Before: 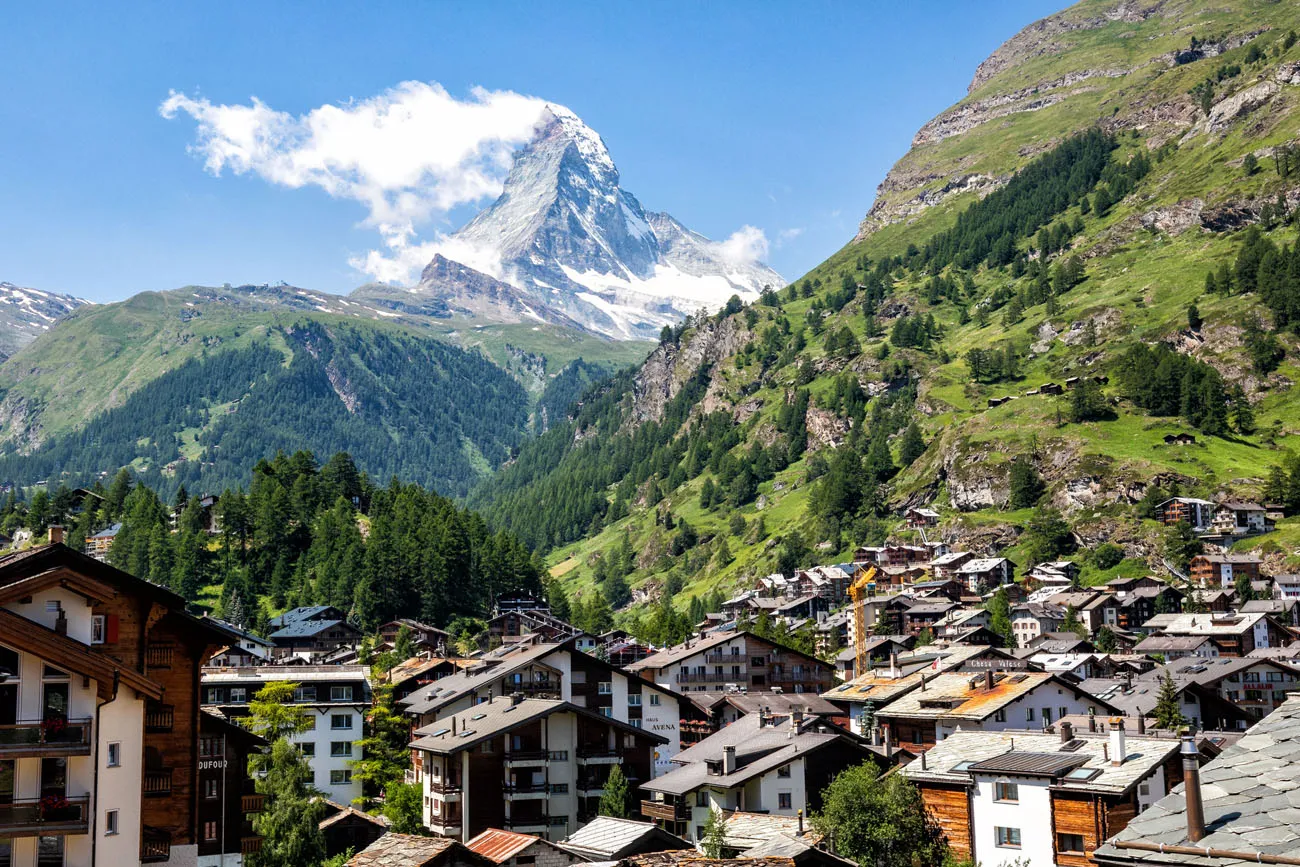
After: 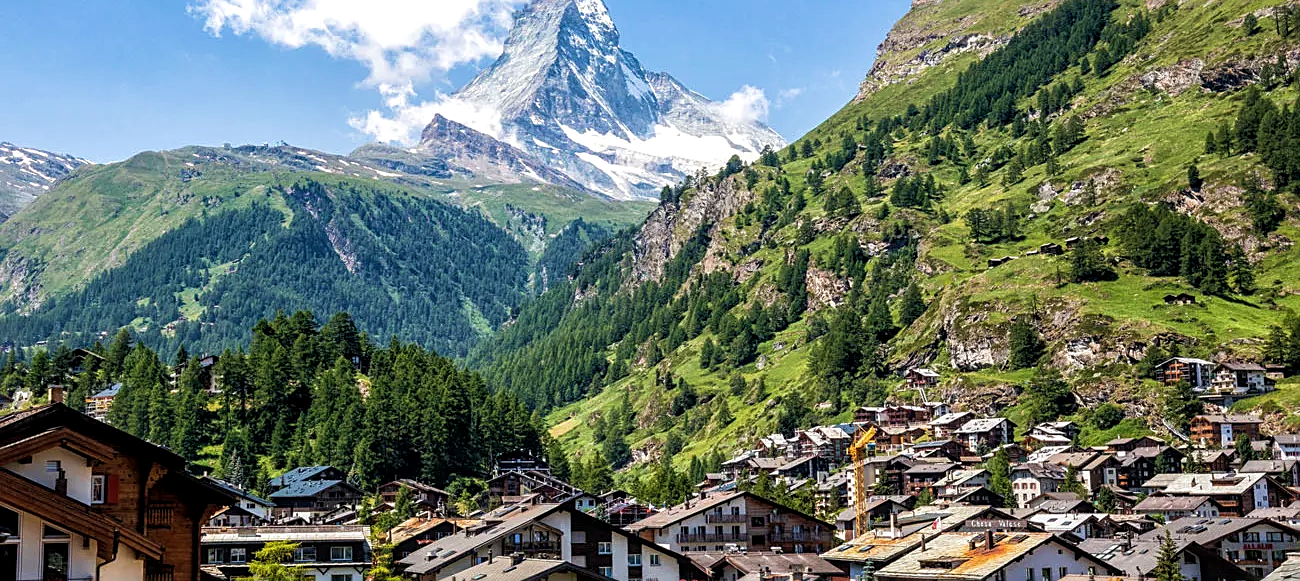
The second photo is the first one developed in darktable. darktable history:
sharpen: on, module defaults
crop: top 16.223%, bottom 16.725%
velvia: on, module defaults
local contrast: on, module defaults
